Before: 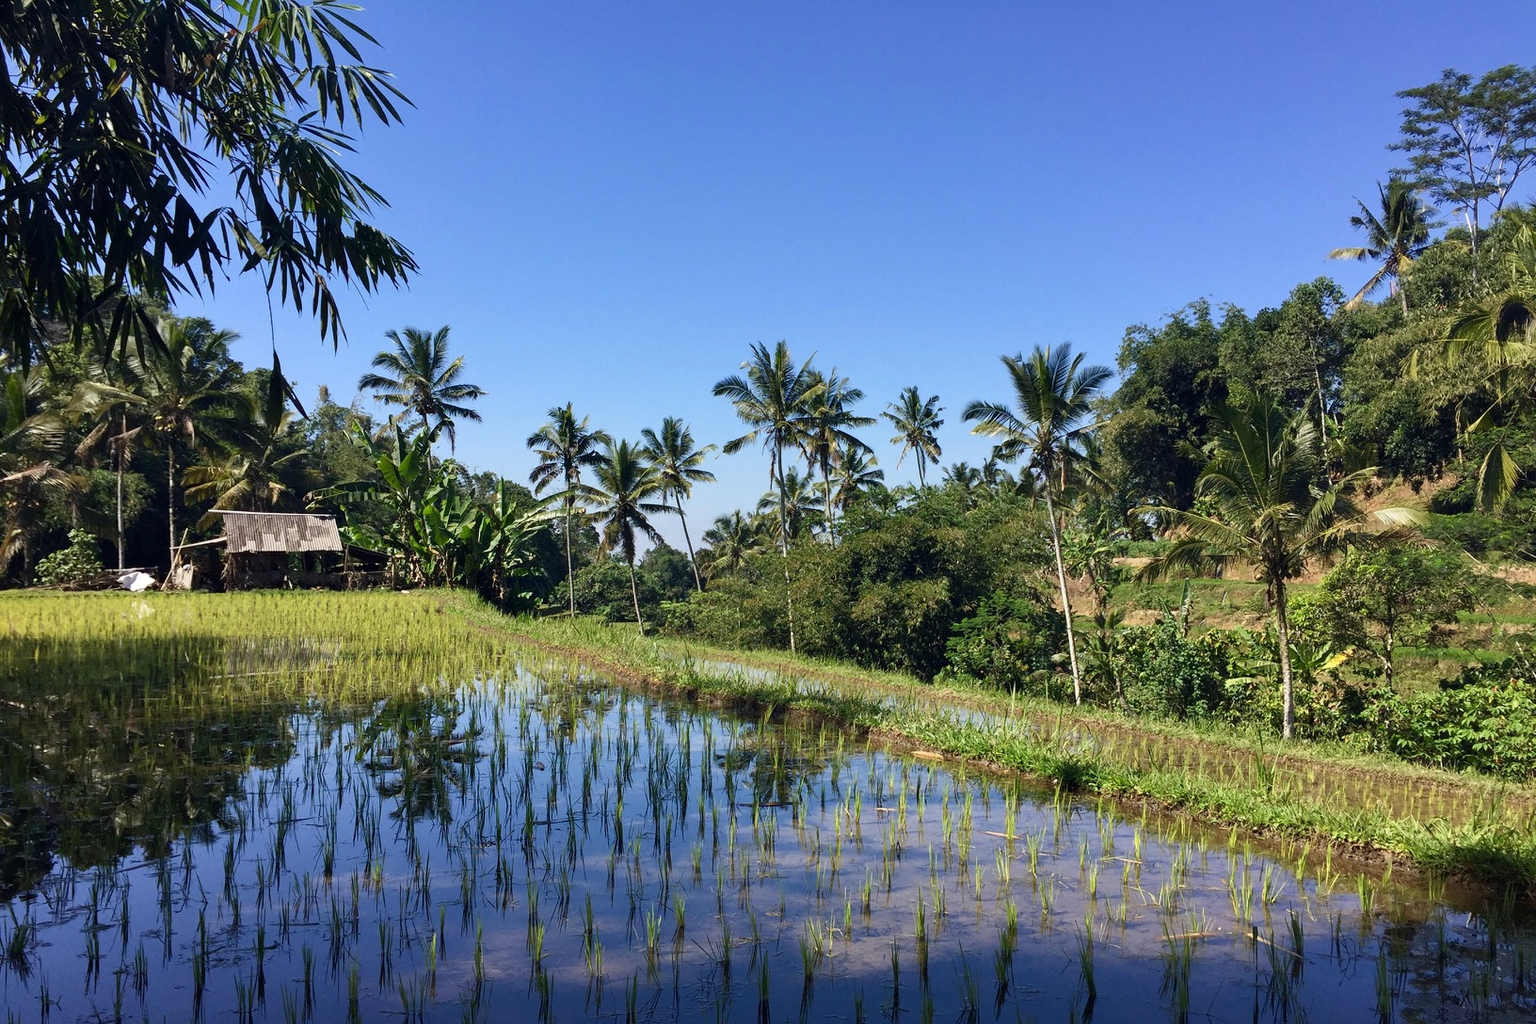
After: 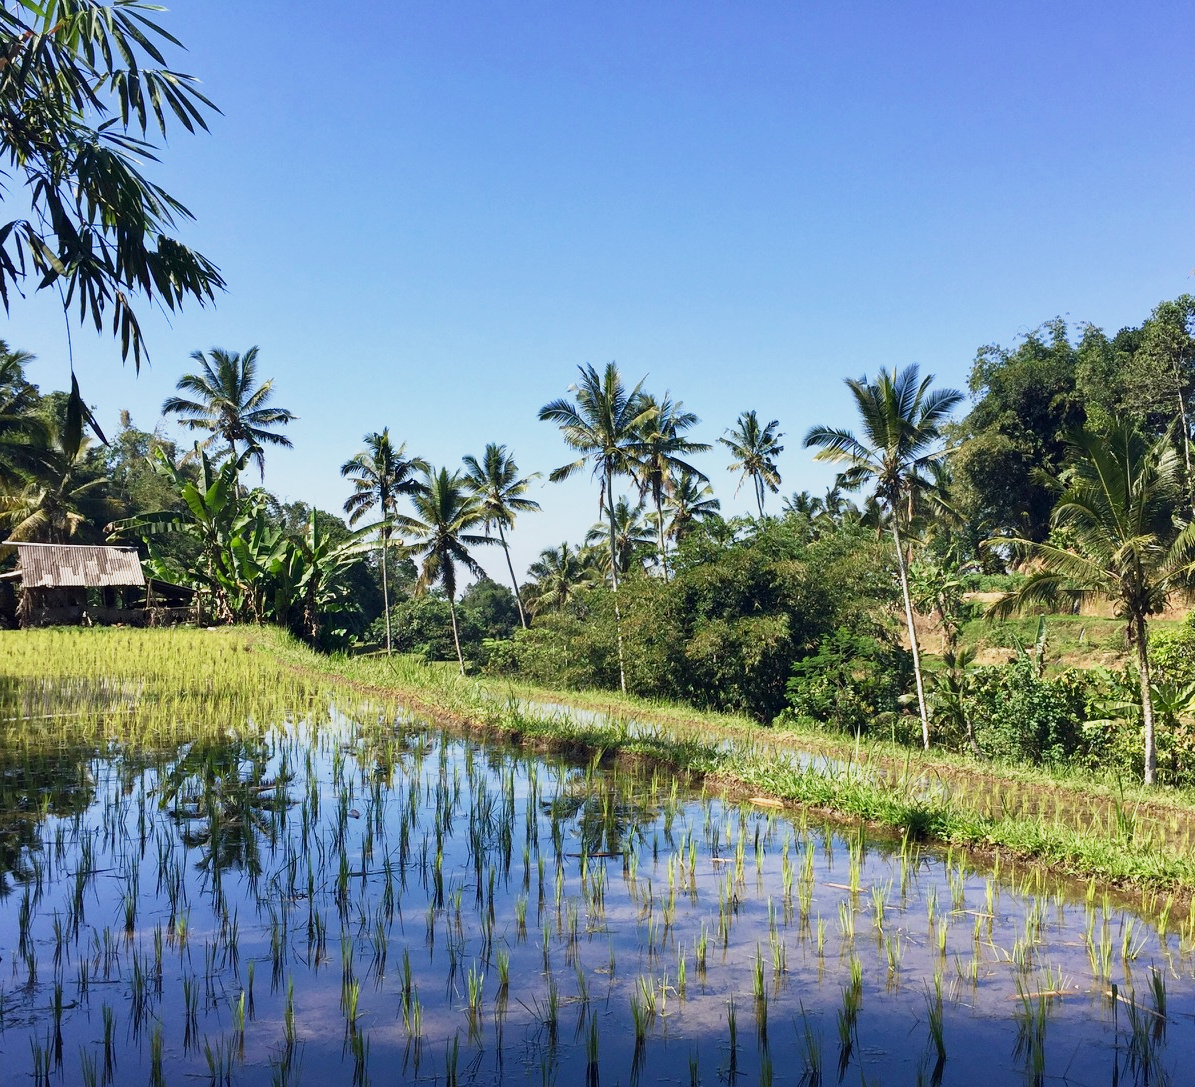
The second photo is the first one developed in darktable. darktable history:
tone equalizer: on, module defaults
crop: left 13.443%, right 13.31%
white balance: emerald 1
base curve: curves: ch0 [(0, 0) (0.088, 0.125) (0.176, 0.251) (0.354, 0.501) (0.613, 0.749) (1, 0.877)], preserve colors none
